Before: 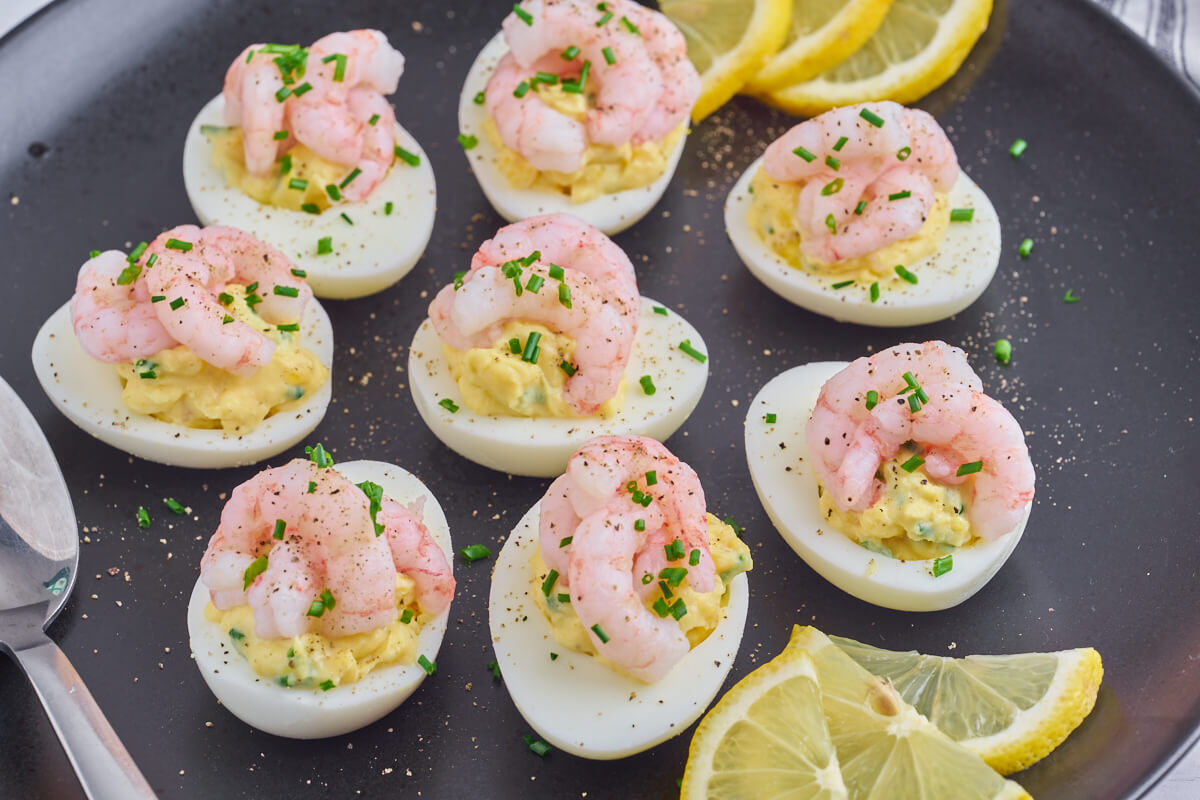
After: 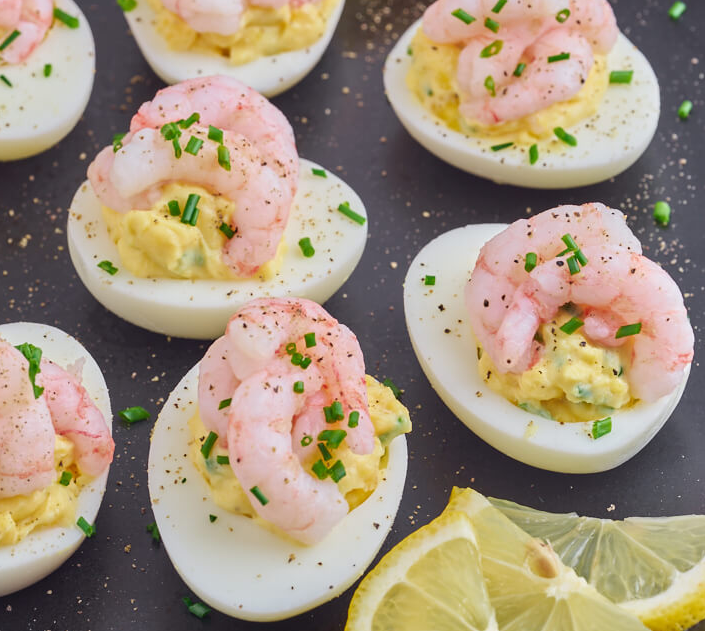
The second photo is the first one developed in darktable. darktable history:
crop and rotate: left 28.477%, top 17.299%, right 12.729%, bottom 3.775%
